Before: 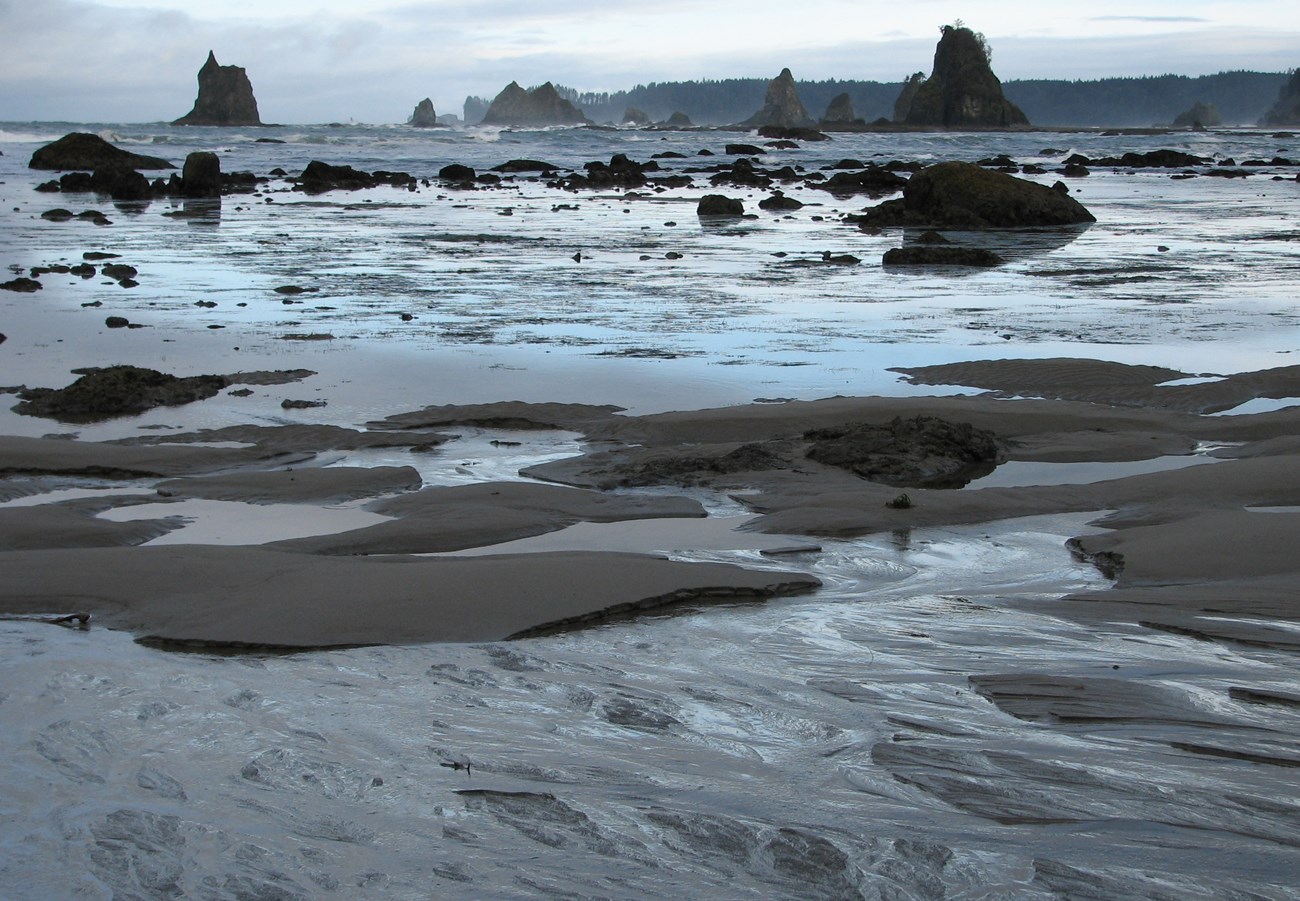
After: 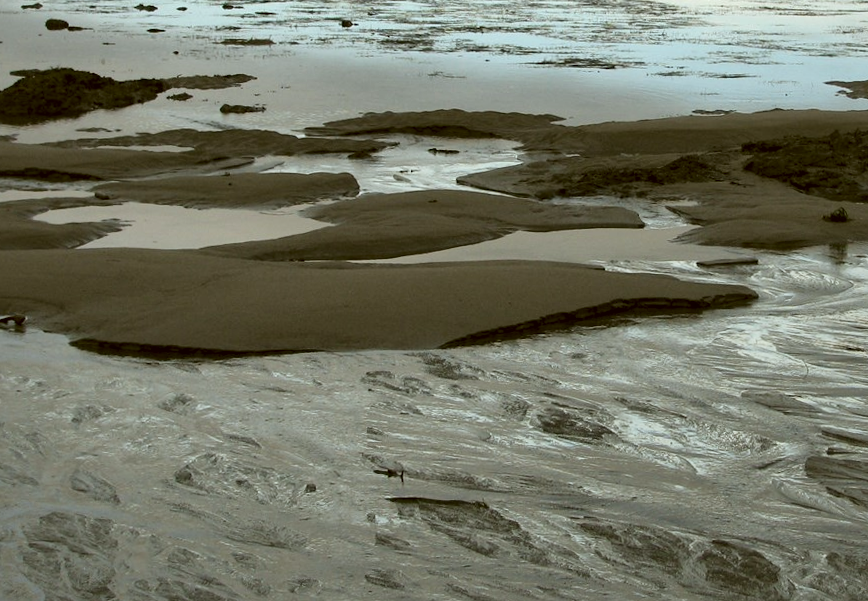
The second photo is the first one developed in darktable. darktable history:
local contrast: mode bilateral grid, contrast 25, coarseness 60, detail 151%, midtone range 0.2
color correction: highlights a* -1.43, highlights b* 10.12, shadows a* 0.395, shadows b* 19.35
crop and rotate: angle -0.82°, left 3.85%, top 31.828%, right 27.992%
